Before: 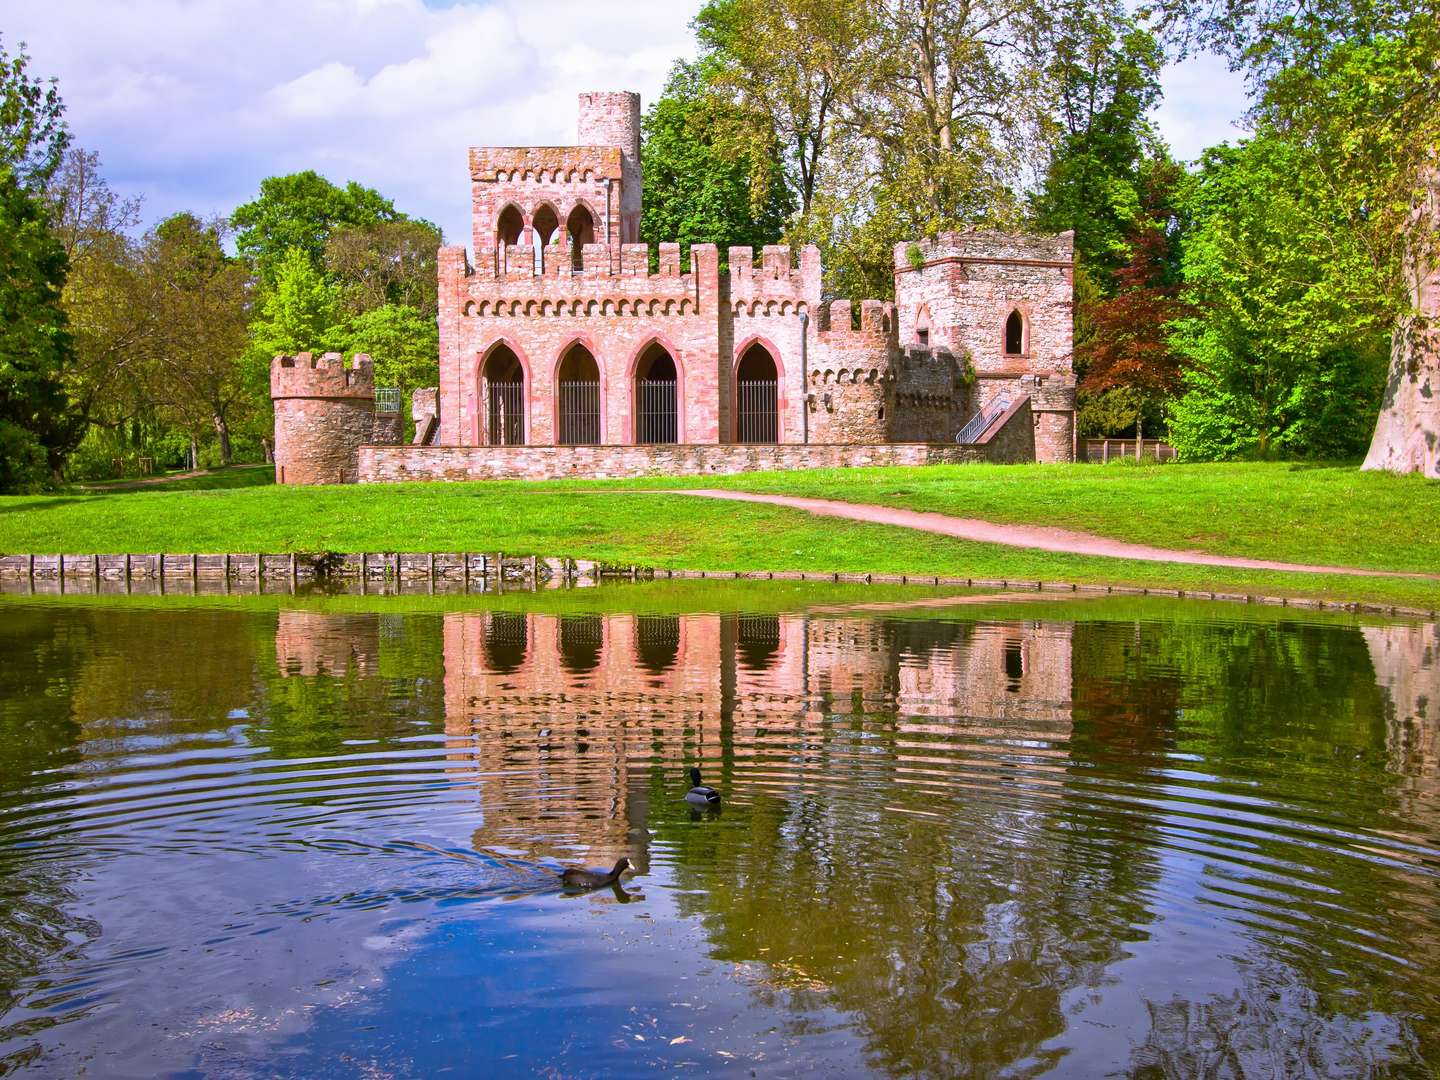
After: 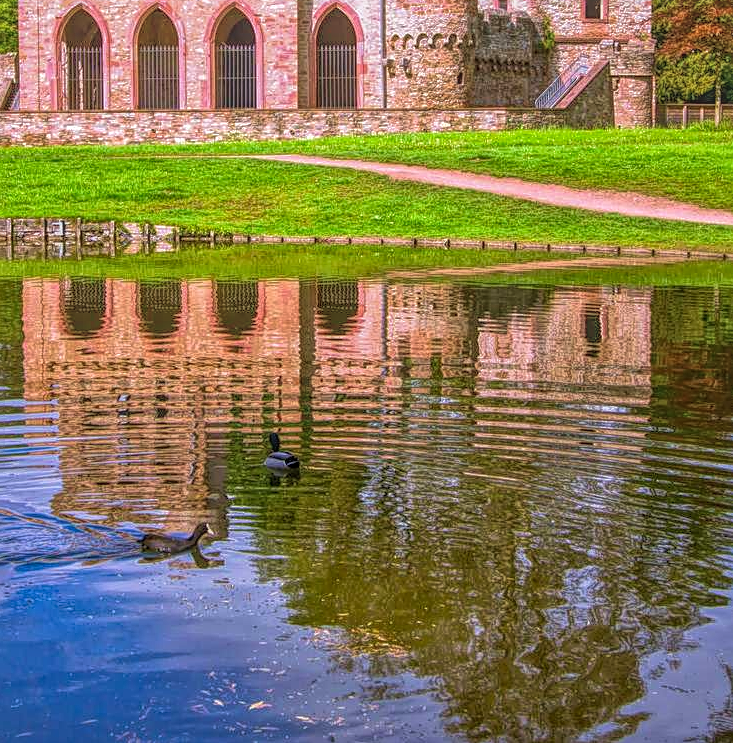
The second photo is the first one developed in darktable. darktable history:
sharpen: on, module defaults
crop and rotate: left 29.237%, top 31.152%, right 19.807%
local contrast: highlights 20%, shadows 30%, detail 200%, midtone range 0.2
velvia: on, module defaults
